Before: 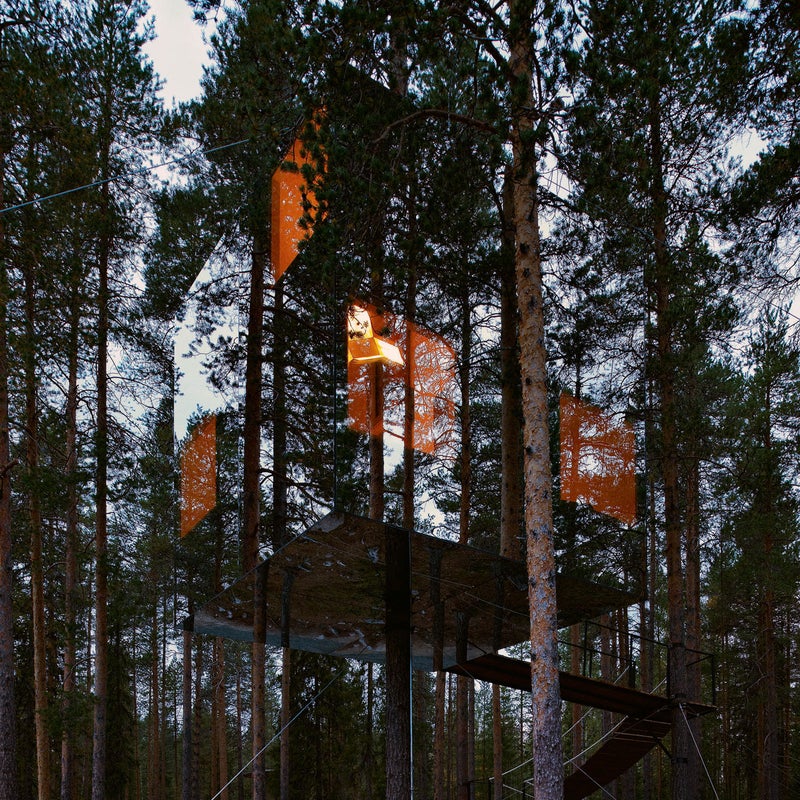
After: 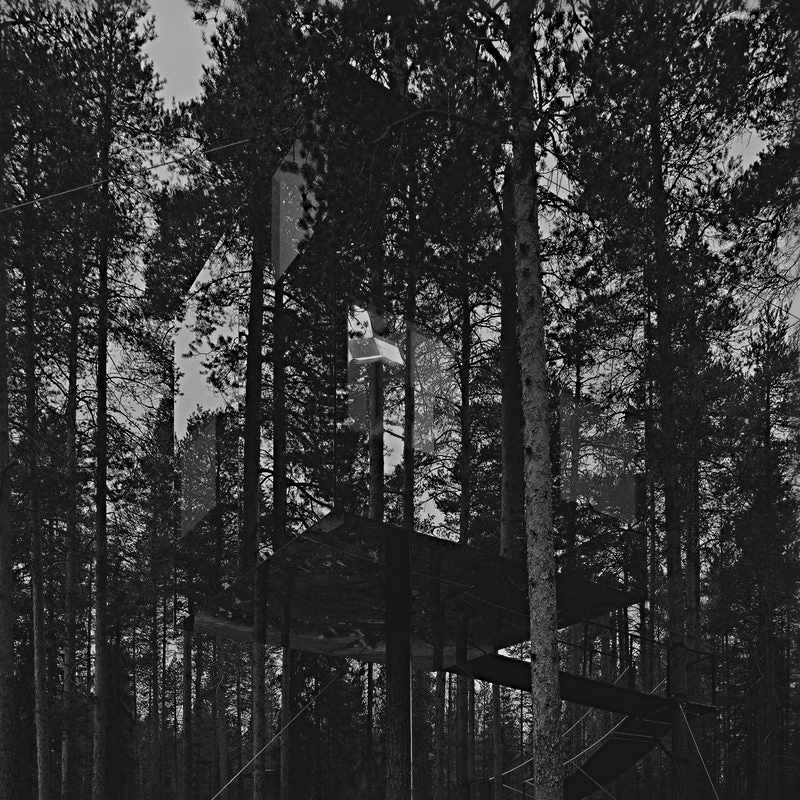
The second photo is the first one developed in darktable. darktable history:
monochrome: on, module defaults
color balance rgb: perceptual saturation grading › global saturation 20%, global vibrance 20%
color calibration: illuminant Planckian (black body), adaptation linear Bradford (ICC v4), x 0.364, y 0.367, temperature 4417.56 K, saturation algorithm version 1 (2020)
sharpen: radius 4.883
exposure: black level correction -0.016, exposure -1.018 EV, compensate highlight preservation false
